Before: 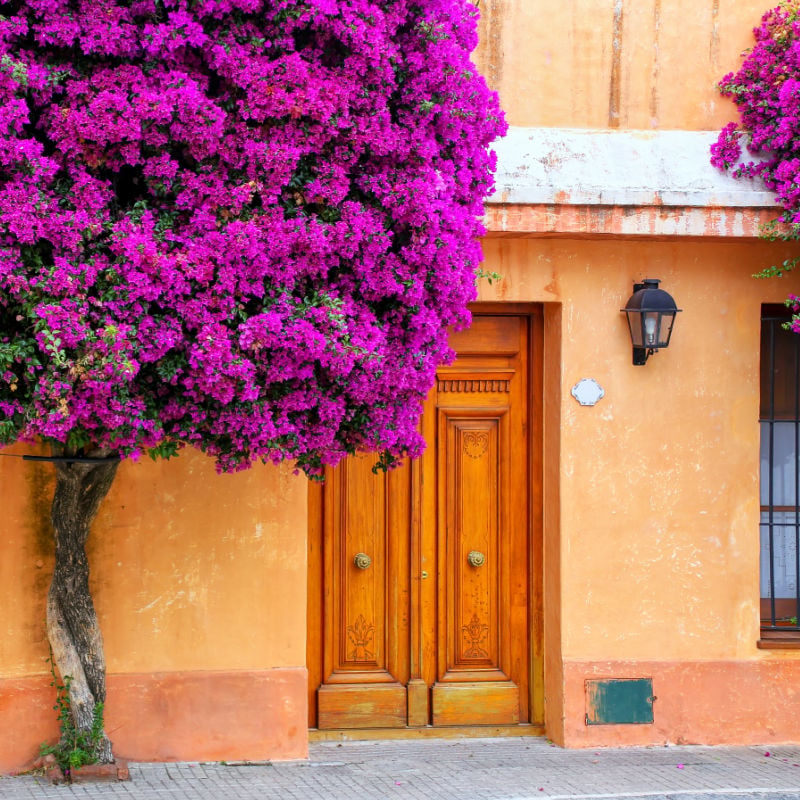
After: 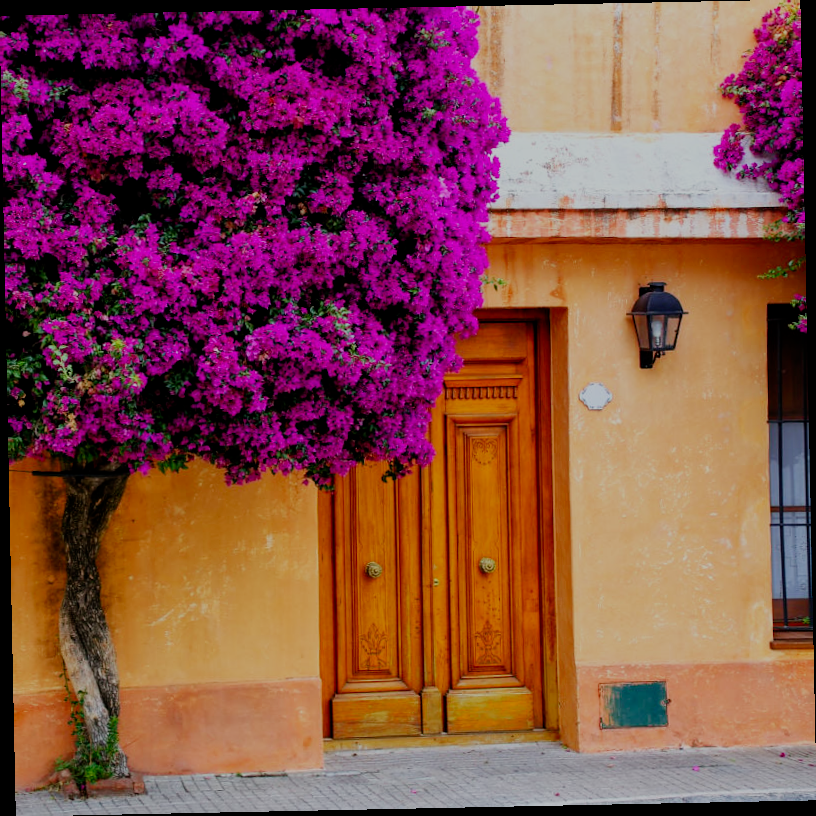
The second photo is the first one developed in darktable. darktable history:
white balance: emerald 1
rotate and perspective: rotation -1.17°, automatic cropping off
filmic rgb: middle gray luminance 29%, black relative exposure -10.3 EV, white relative exposure 5.5 EV, threshold 6 EV, target black luminance 0%, hardness 3.95, latitude 2.04%, contrast 1.132, highlights saturation mix 5%, shadows ↔ highlights balance 15.11%, preserve chrominance no, color science v3 (2019), use custom middle-gray values true, iterations of high-quality reconstruction 0, enable highlight reconstruction true
